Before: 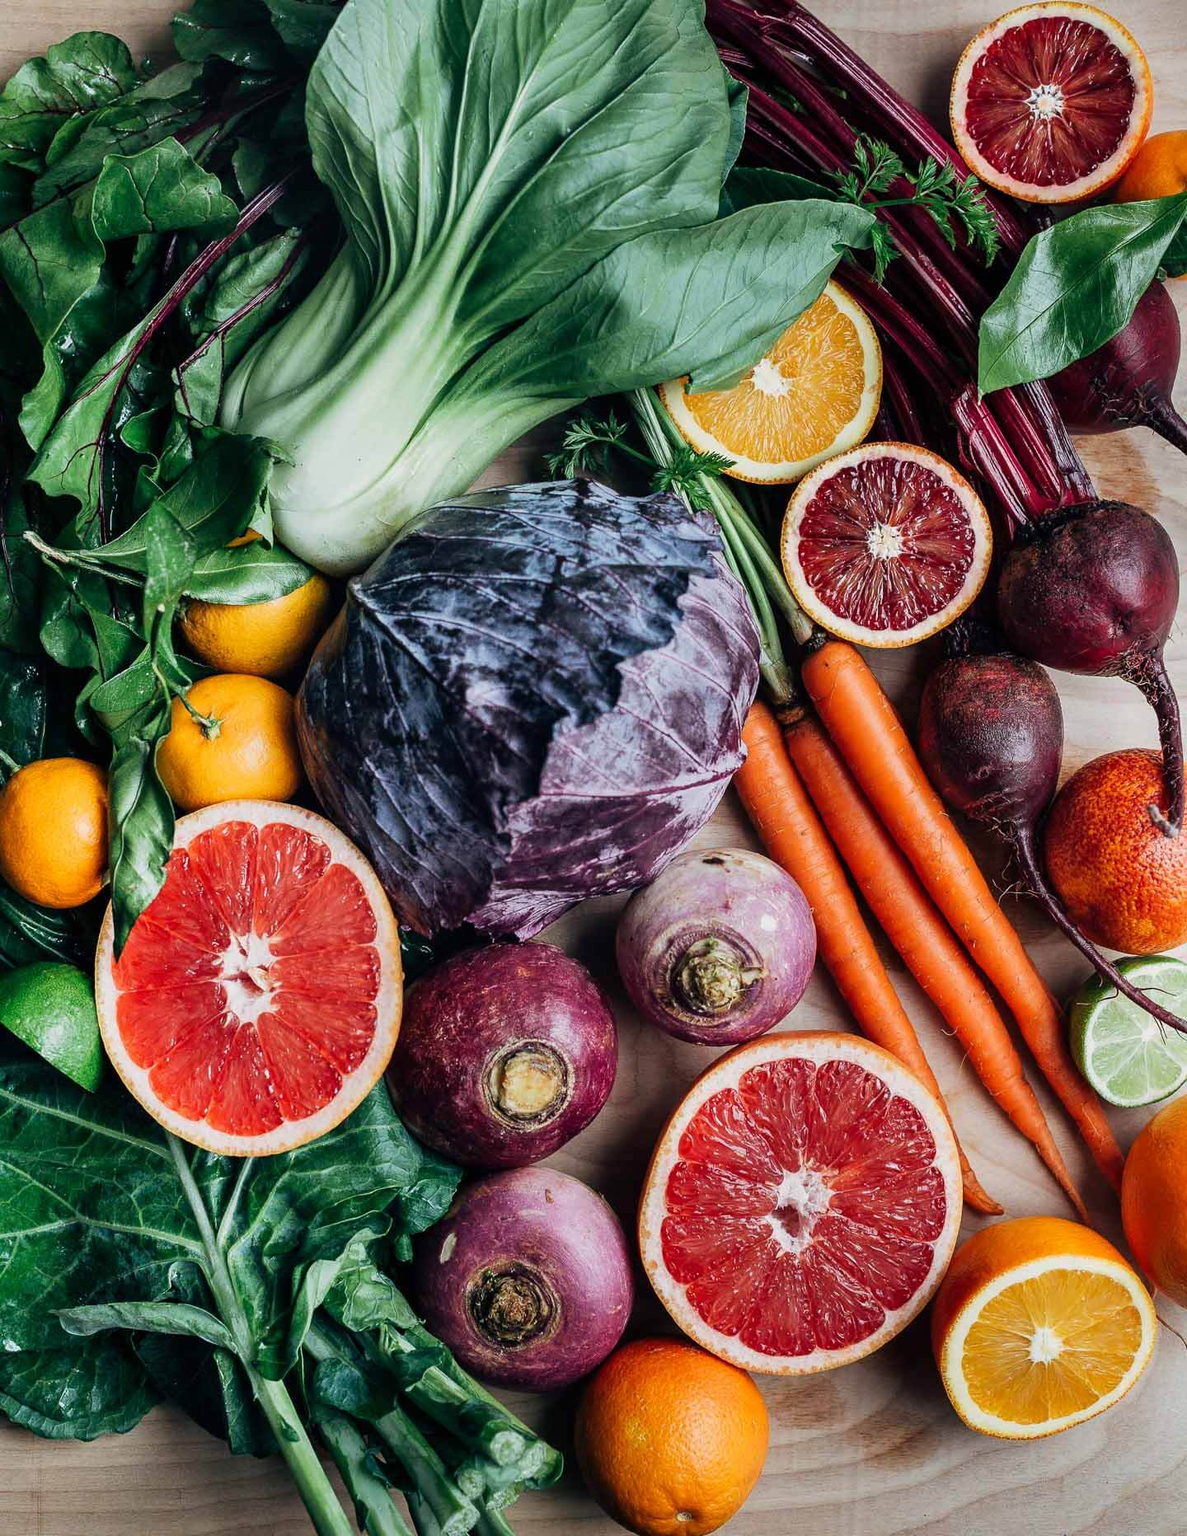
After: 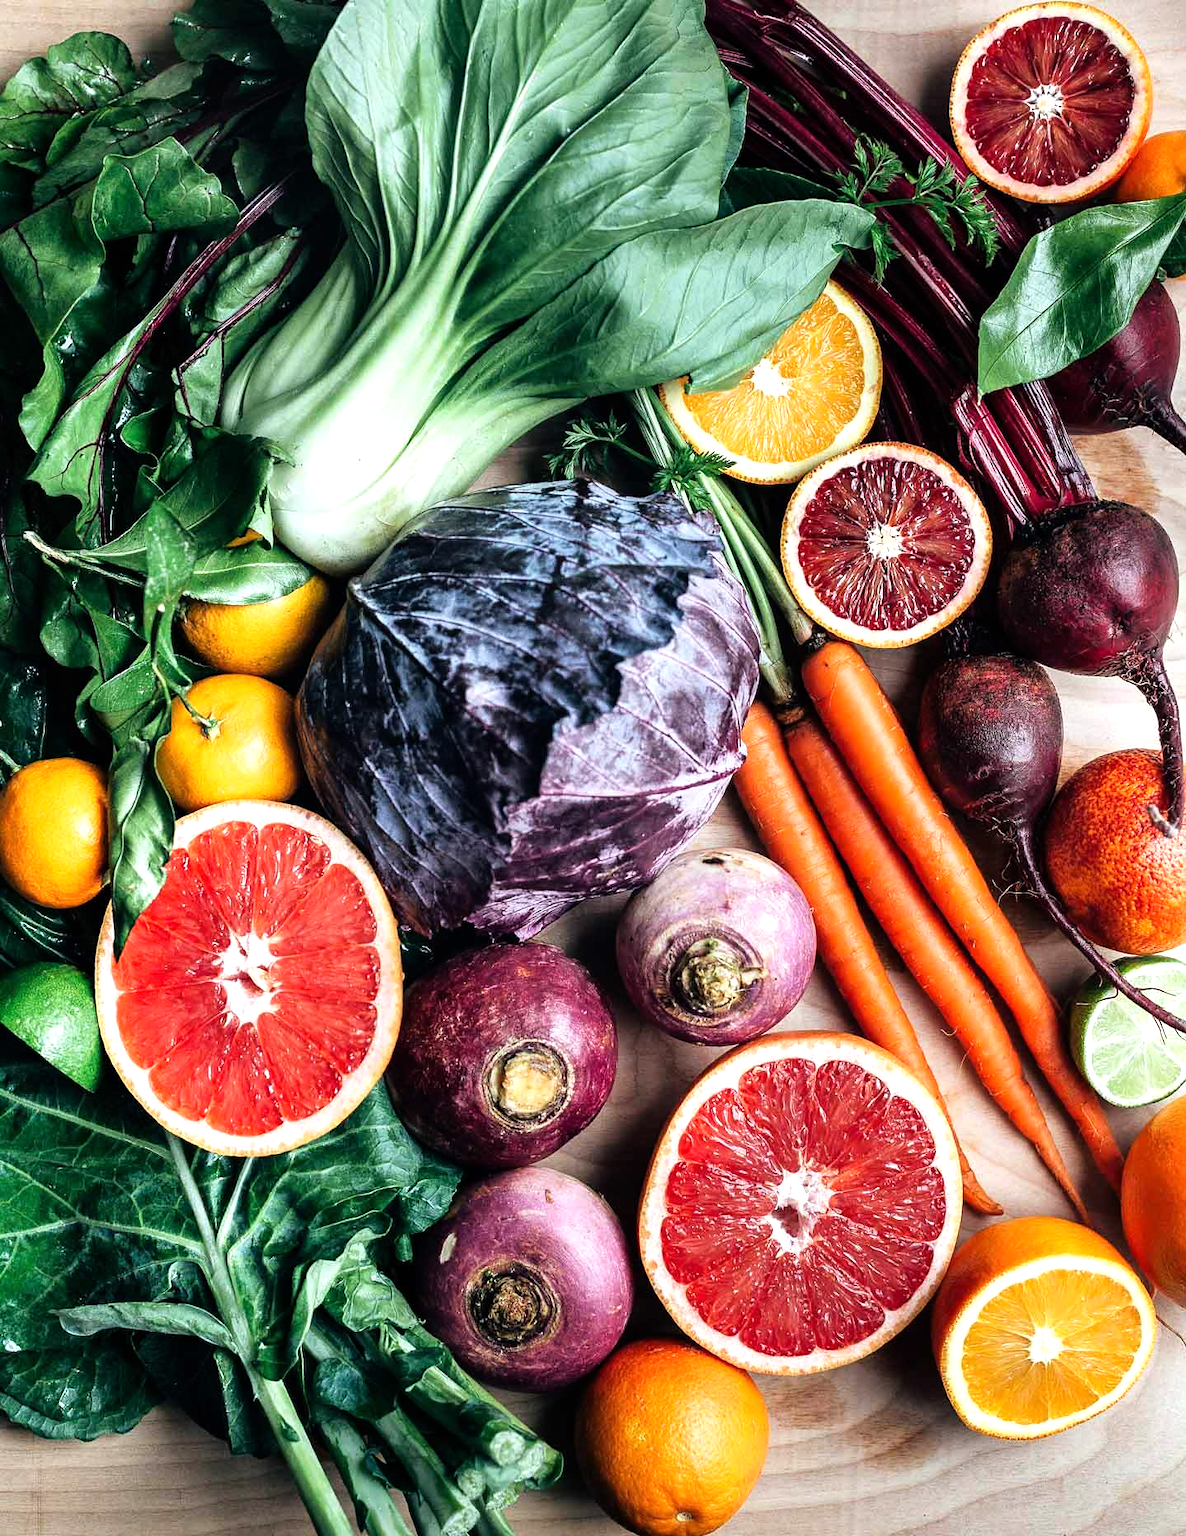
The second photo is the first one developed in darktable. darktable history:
tone equalizer: -8 EV -0.789 EV, -7 EV -0.737 EV, -6 EV -0.564 EV, -5 EV -0.377 EV, -3 EV 0.393 EV, -2 EV 0.6 EV, -1 EV 0.692 EV, +0 EV 0.754 EV
